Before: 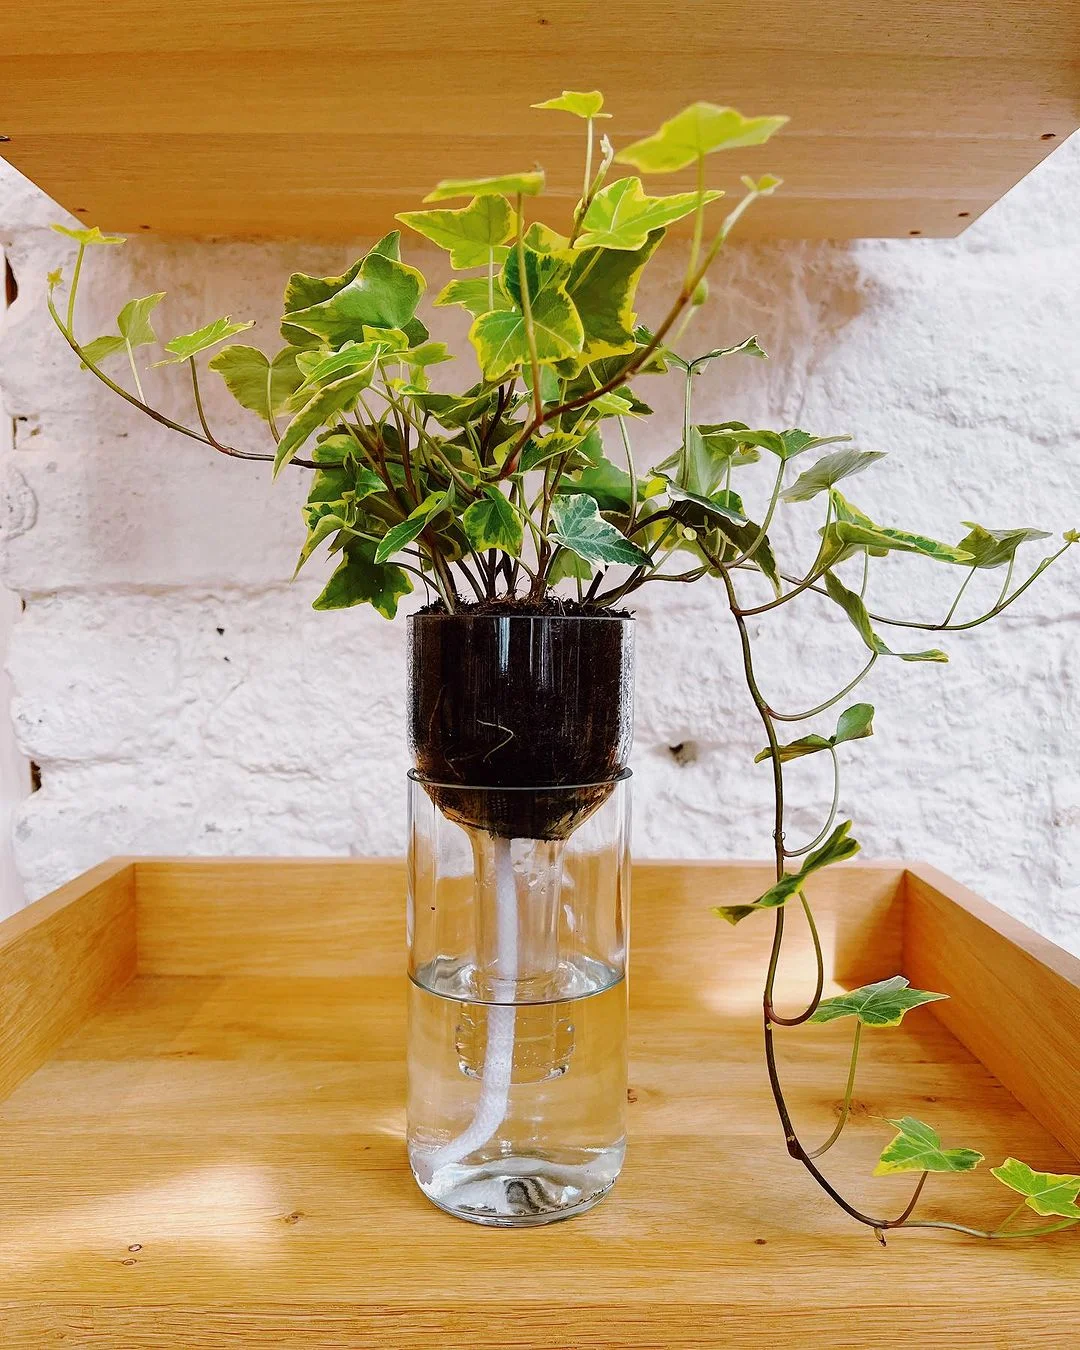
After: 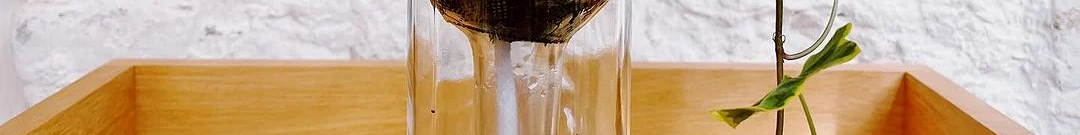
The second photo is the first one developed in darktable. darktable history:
crop and rotate: top 59.084%, bottom 30.916%
vignetting: fall-off start 88.53%, fall-off radius 44.2%, saturation 0.376, width/height ratio 1.161
local contrast: highlights 100%, shadows 100%, detail 120%, midtone range 0.2
